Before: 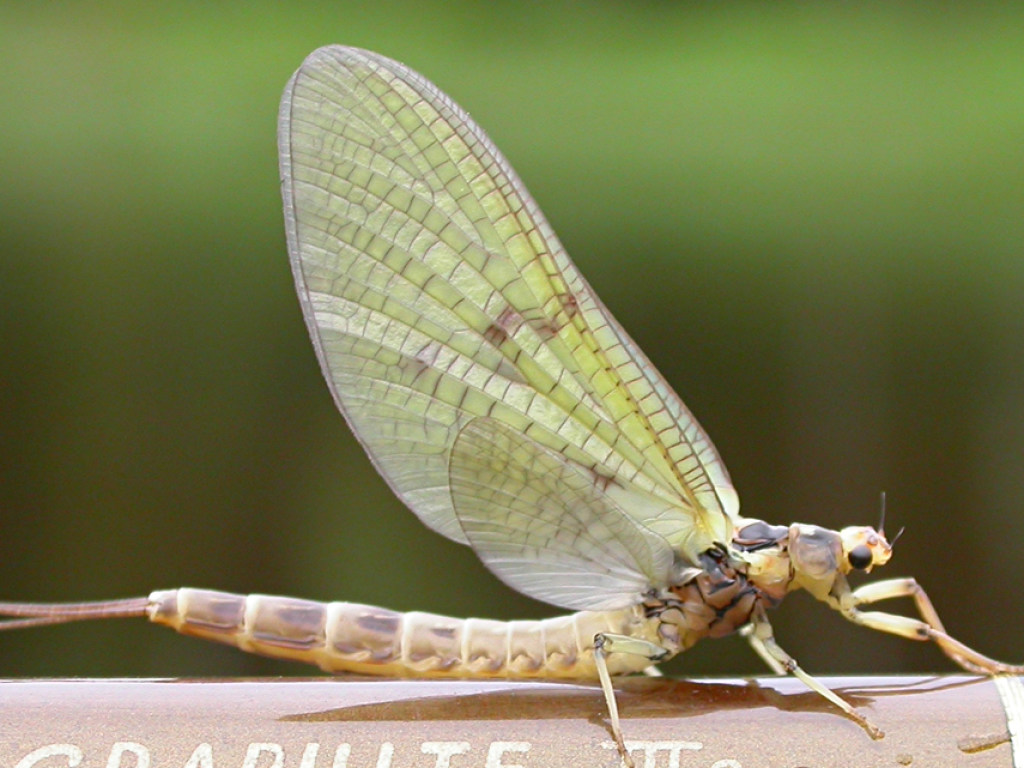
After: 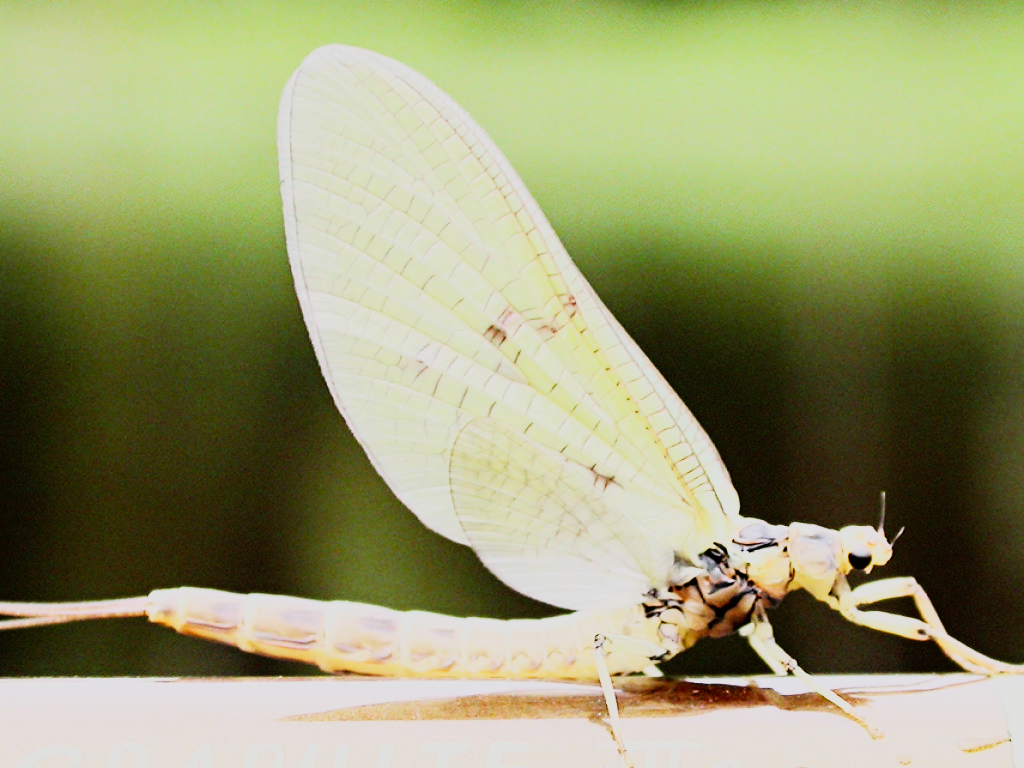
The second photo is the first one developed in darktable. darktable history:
sigmoid: contrast 1.69, skew -0.23, preserve hue 0%, red attenuation 0.1, red rotation 0.035, green attenuation 0.1, green rotation -0.017, blue attenuation 0.15, blue rotation -0.052, base primaries Rec2020
rgb curve: curves: ch0 [(0, 0) (0.21, 0.15) (0.24, 0.21) (0.5, 0.75) (0.75, 0.96) (0.89, 0.99) (1, 1)]; ch1 [(0, 0.02) (0.21, 0.13) (0.25, 0.2) (0.5, 0.67) (0.75, 0.9) (0.89, 0.97) (1, 1)]; ch2 [(0, 0.02) (0.21, 0.13) (0.25, 0.2) (0.5, 0.67) (0.75, 0.9) (0.89, 0.97) (1, 1)], compensate middle gray true
